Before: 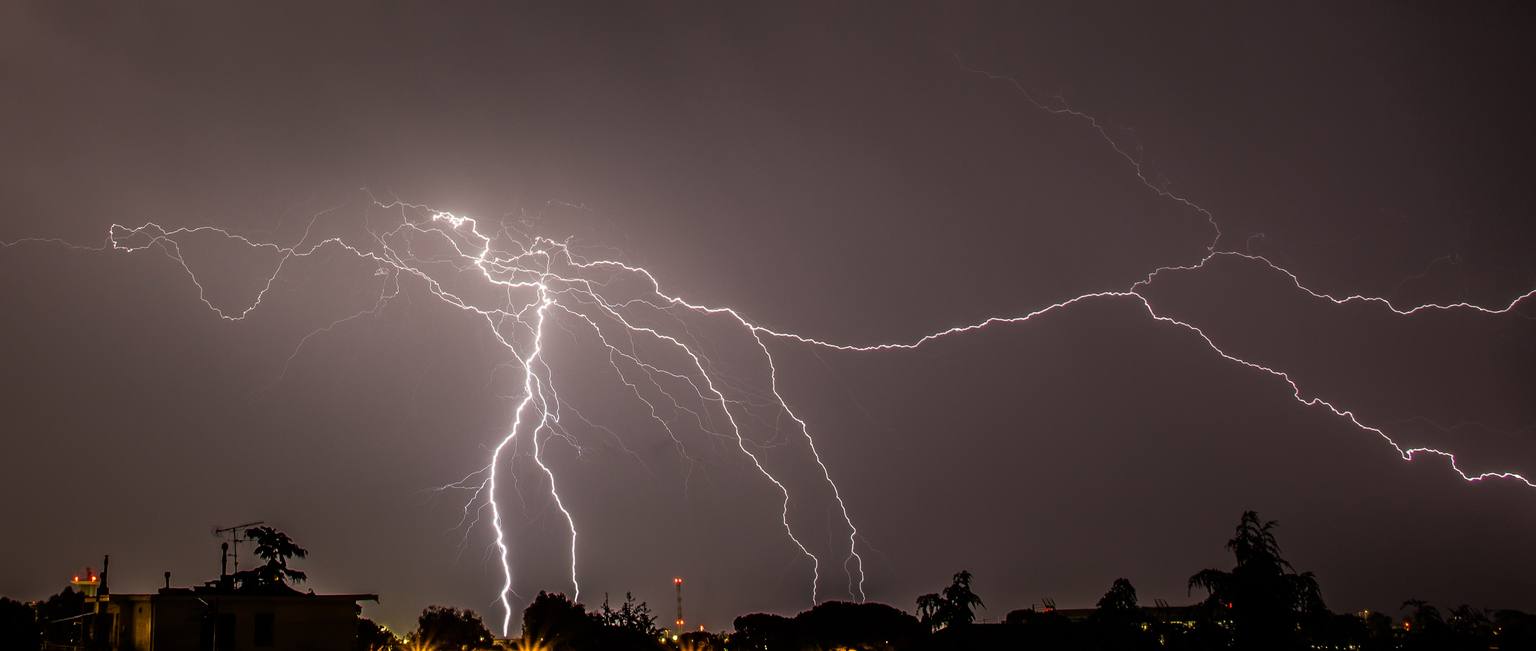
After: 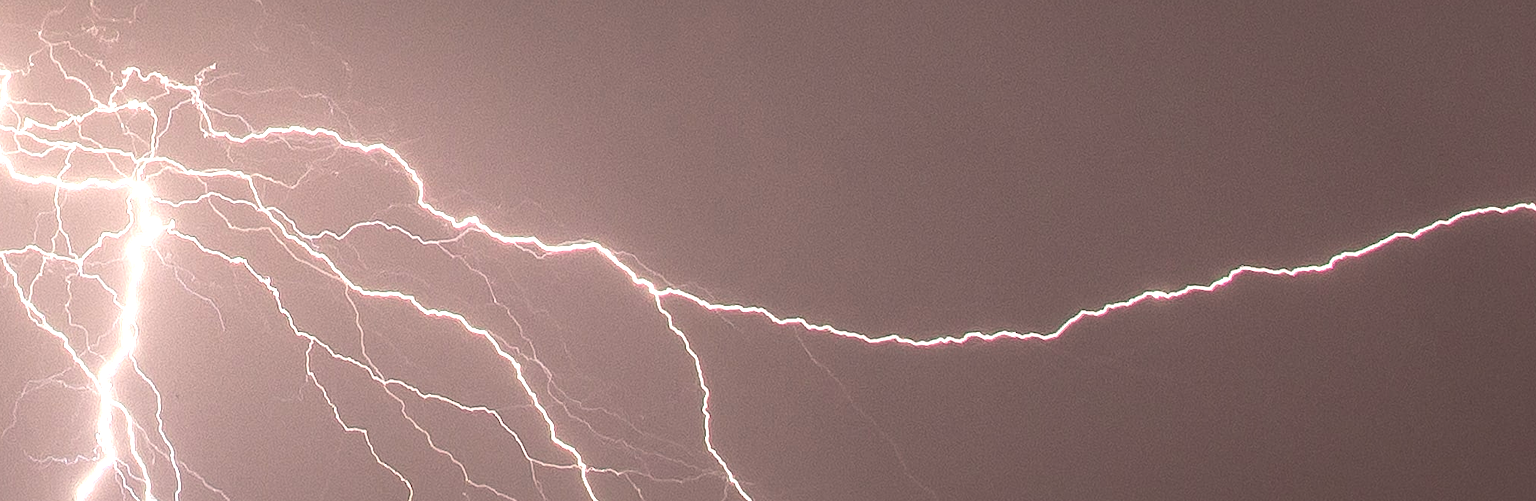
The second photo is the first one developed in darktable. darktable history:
local contrast: mode bilateral grid, contrast 20, coarseness 50, detail 129%, midtone range 0.2
crop: left 31.618%, top 32.175%, right 27.596%, bottom 36.348%
color correction: highlights a* 3.58, highlights b* 5.07
exposure: black level correction 0.001, exposure 1.036 EV, compensate highlight preservation false
